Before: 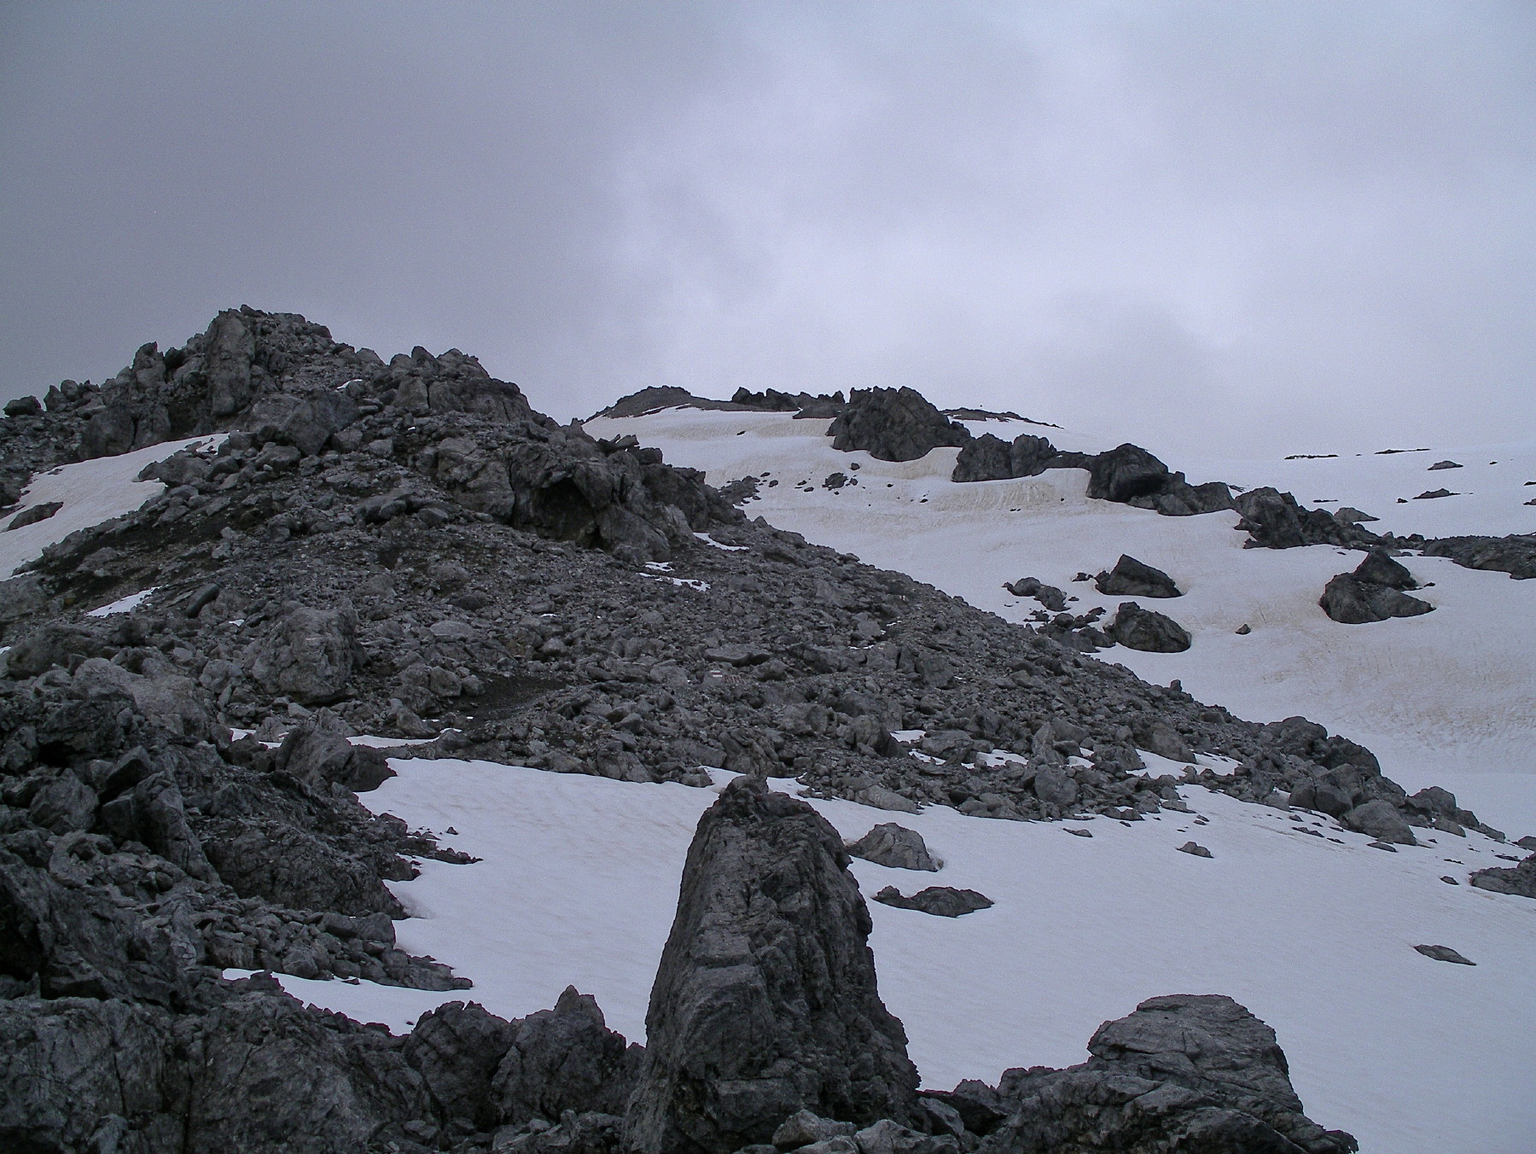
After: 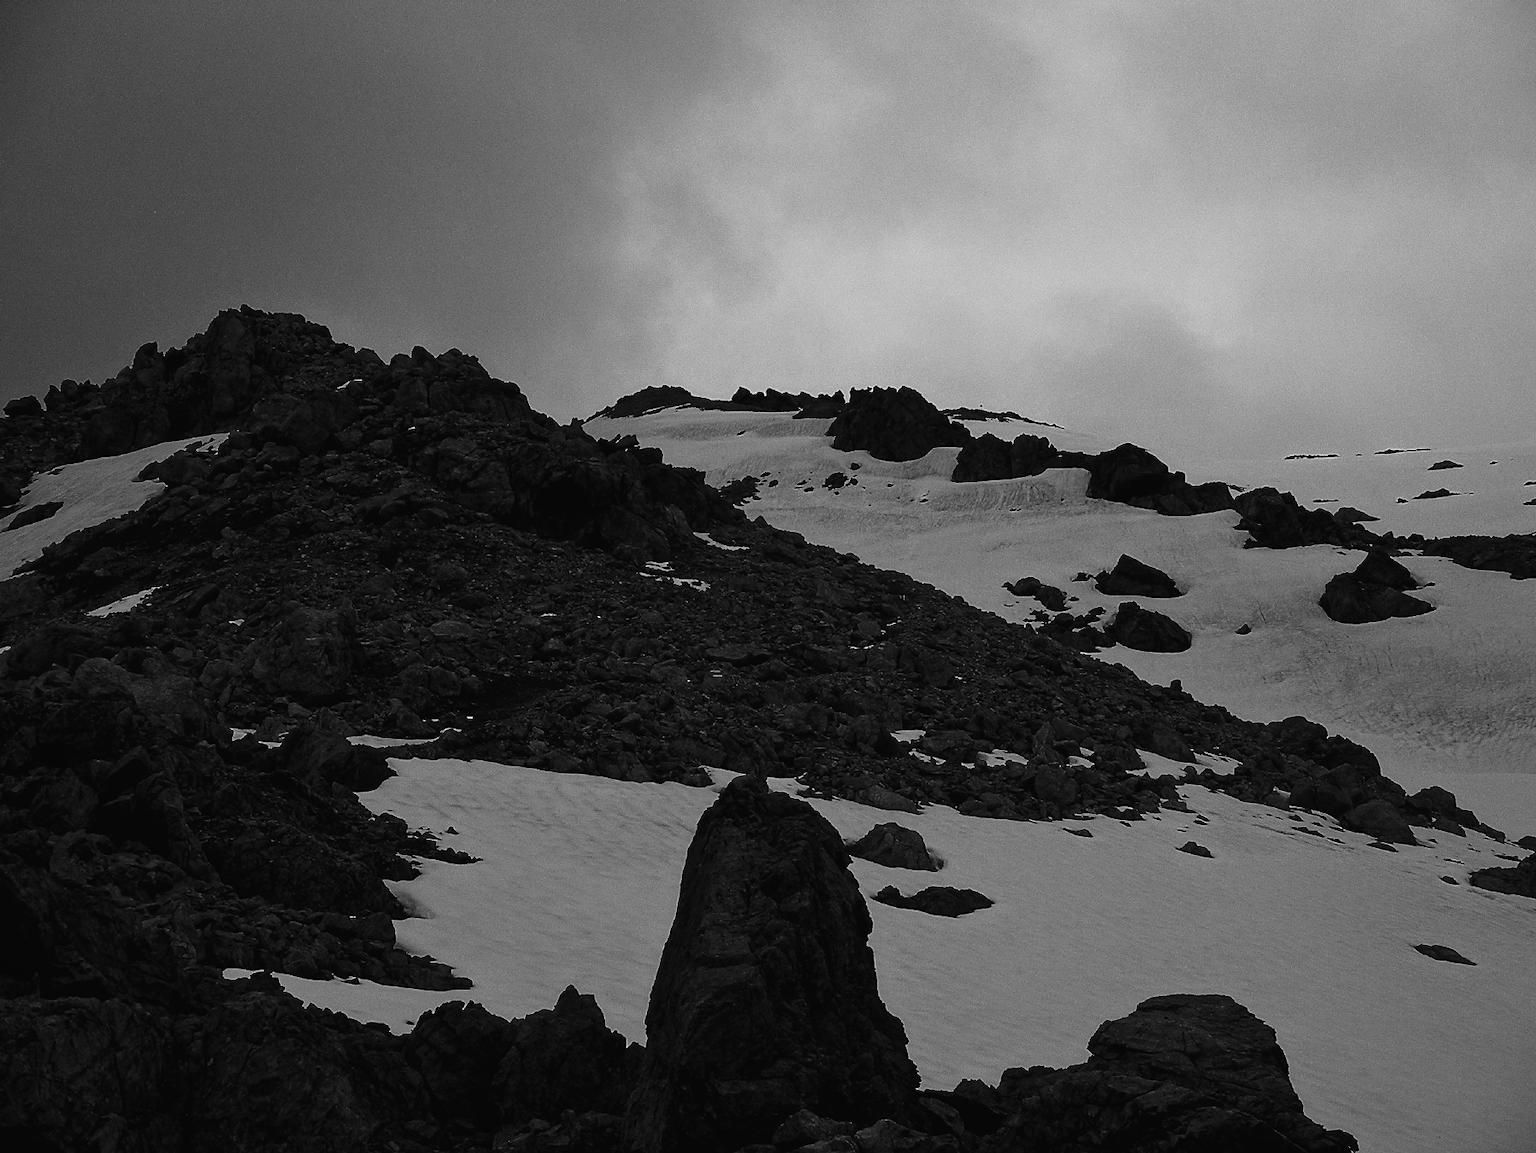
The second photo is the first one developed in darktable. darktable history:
exposure: black level correction -0.008, exposure 0.067 EV, compensate highlight preservation false
tone curve: curves: ch0 [(0, 0) (0.003, 0.015) (0.011, 0.019) (0.025, 0.026) (0.044, 0.041) (0.069, 0.057) (0.1, 0.085) (0.136, 0.116) (0.177, 0.158) (0.224, 0.215) (0.277, 0.286) (0.335, 0.367) (0.399, 0.452) (0.468, 0.534) (0.543, 0.612) (0.623, 0.698) (0.709, 0.775) (0.801, 0.858) (0.898, 0.928) (1, 1)], preserve colors none
contrast brightness saturation: contrast -0.03, brightness -0.59, saturation -1
